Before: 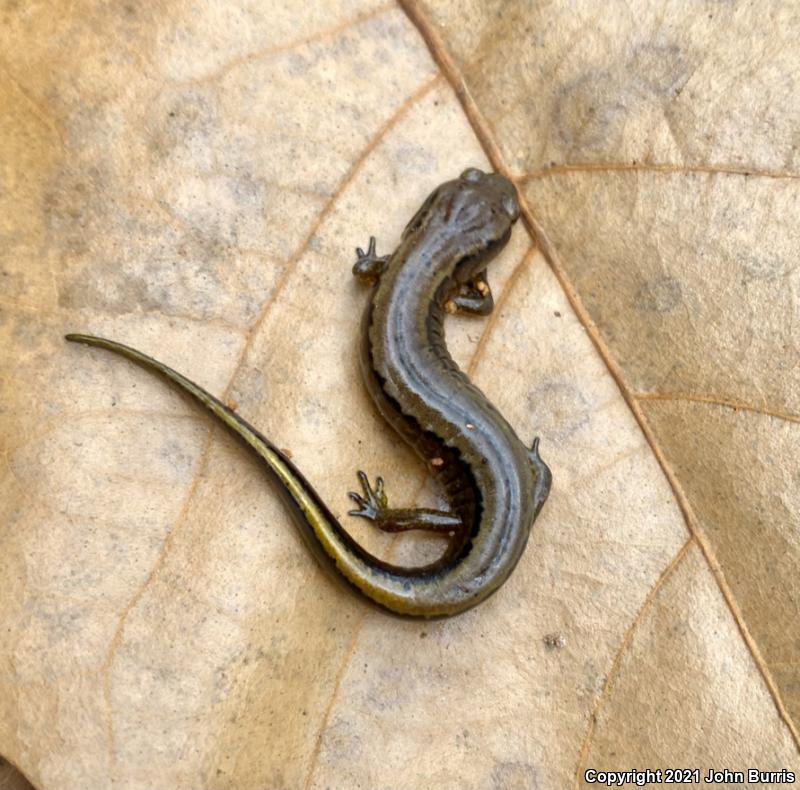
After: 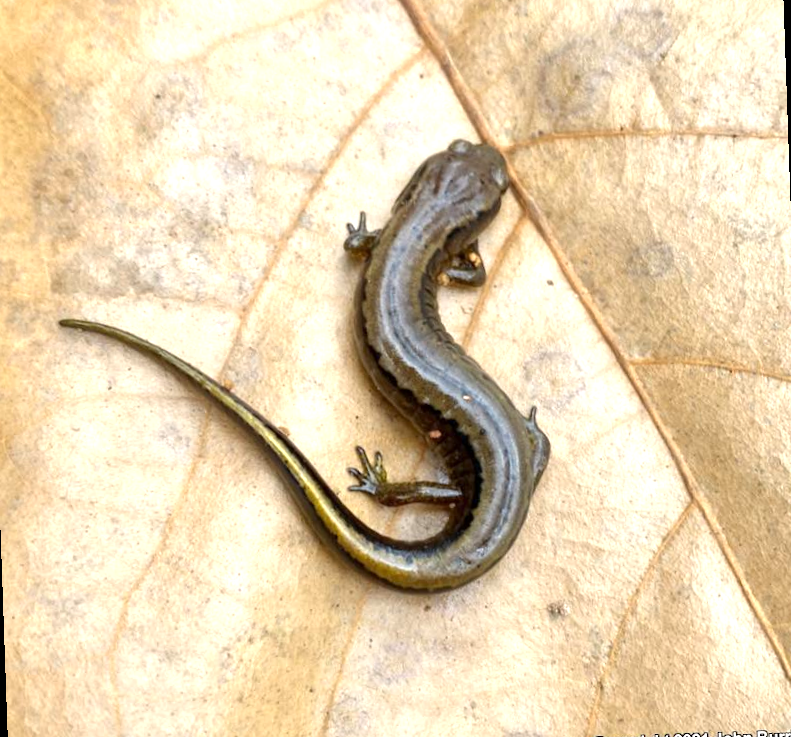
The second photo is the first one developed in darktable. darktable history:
rotate and perspective: rotation -2°, crop left 0.022, crop right 0.978, crop top 0.049, crop bottom 0.951
exposure: exposure 0.6 EV, compensate highlight preservation false
